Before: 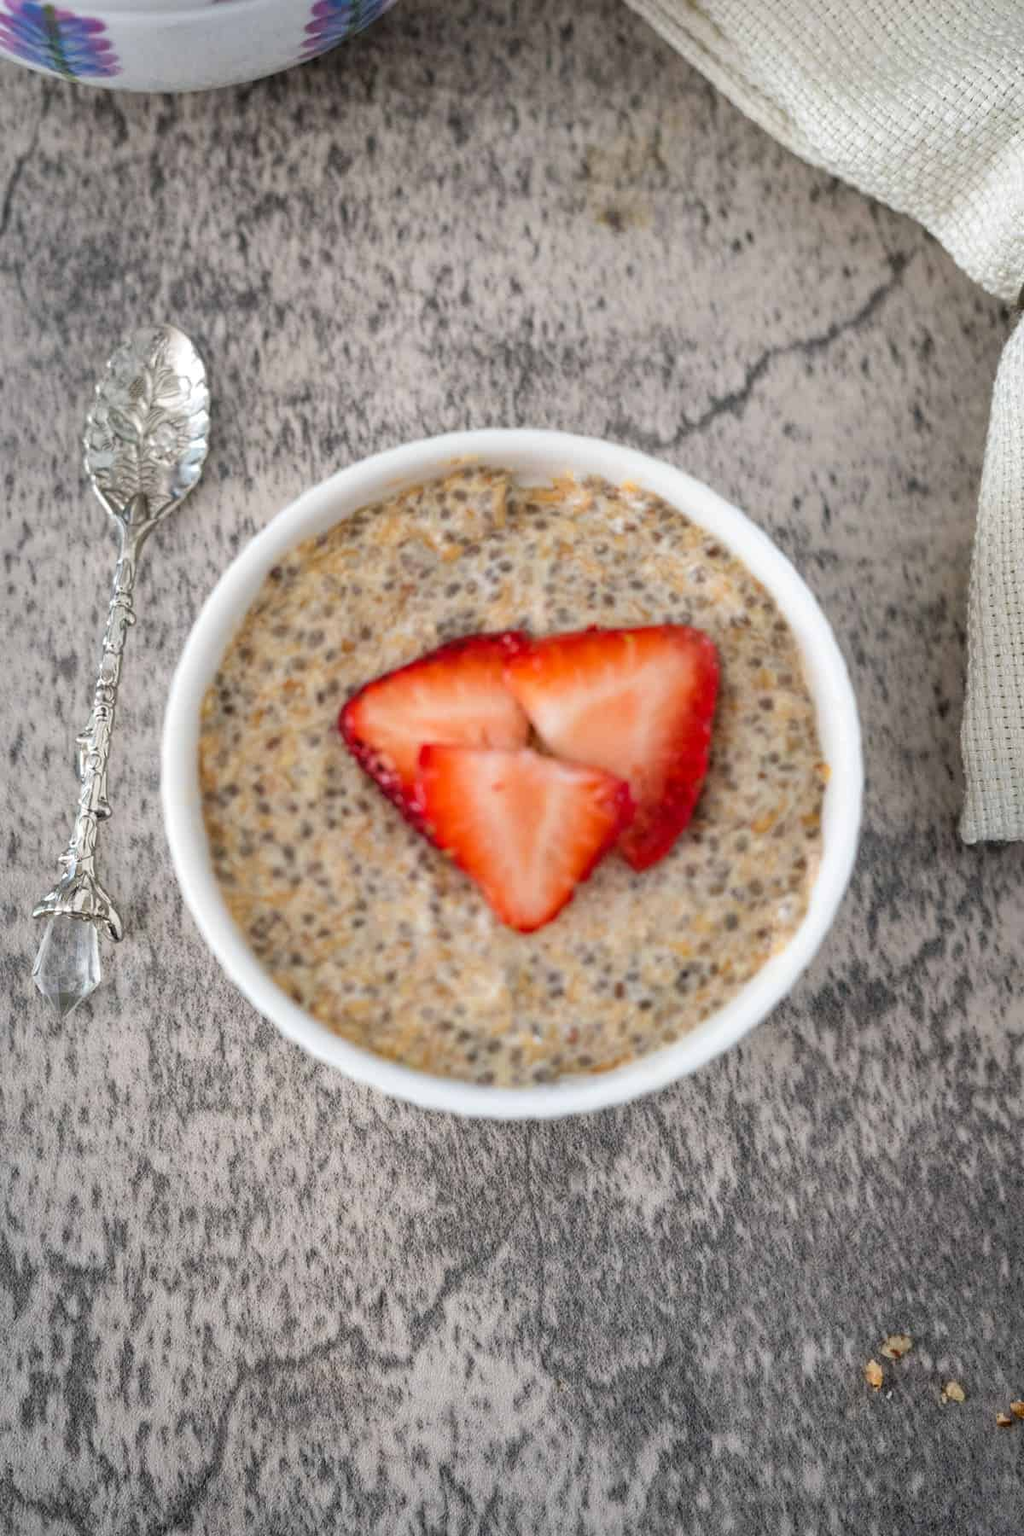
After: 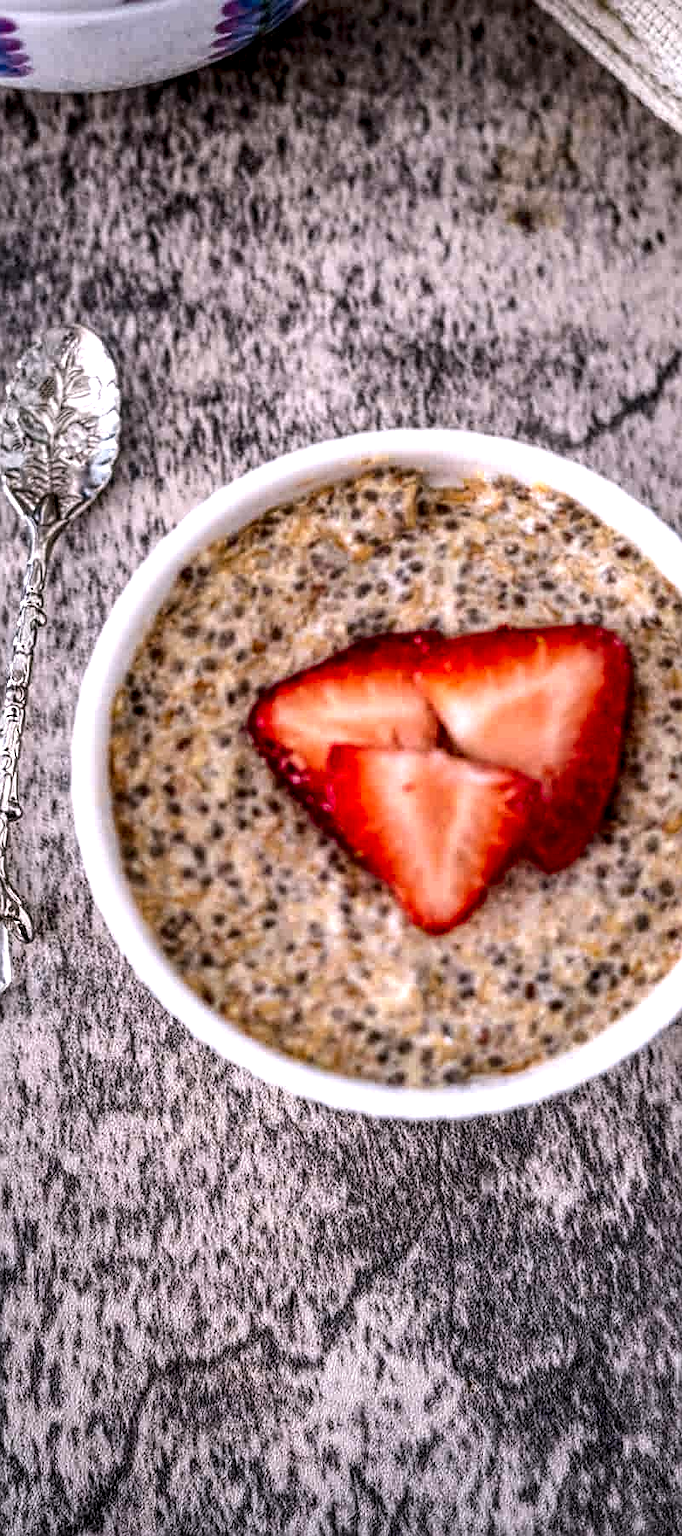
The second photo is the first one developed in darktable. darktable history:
local contrast: highlights 79%, shadows 56%, detail 175%, midtone range 0.428
crop and rotate: left 8.786%, right 24.548%
white balance: red 1.05, blue 1.072
exposure: exposure 0.161 EV, compensate highlight preservation false
sharpen: on, module defaults
contrast brightness saturation: contrast 0.13, brightness -0.24, saturation 0.14
